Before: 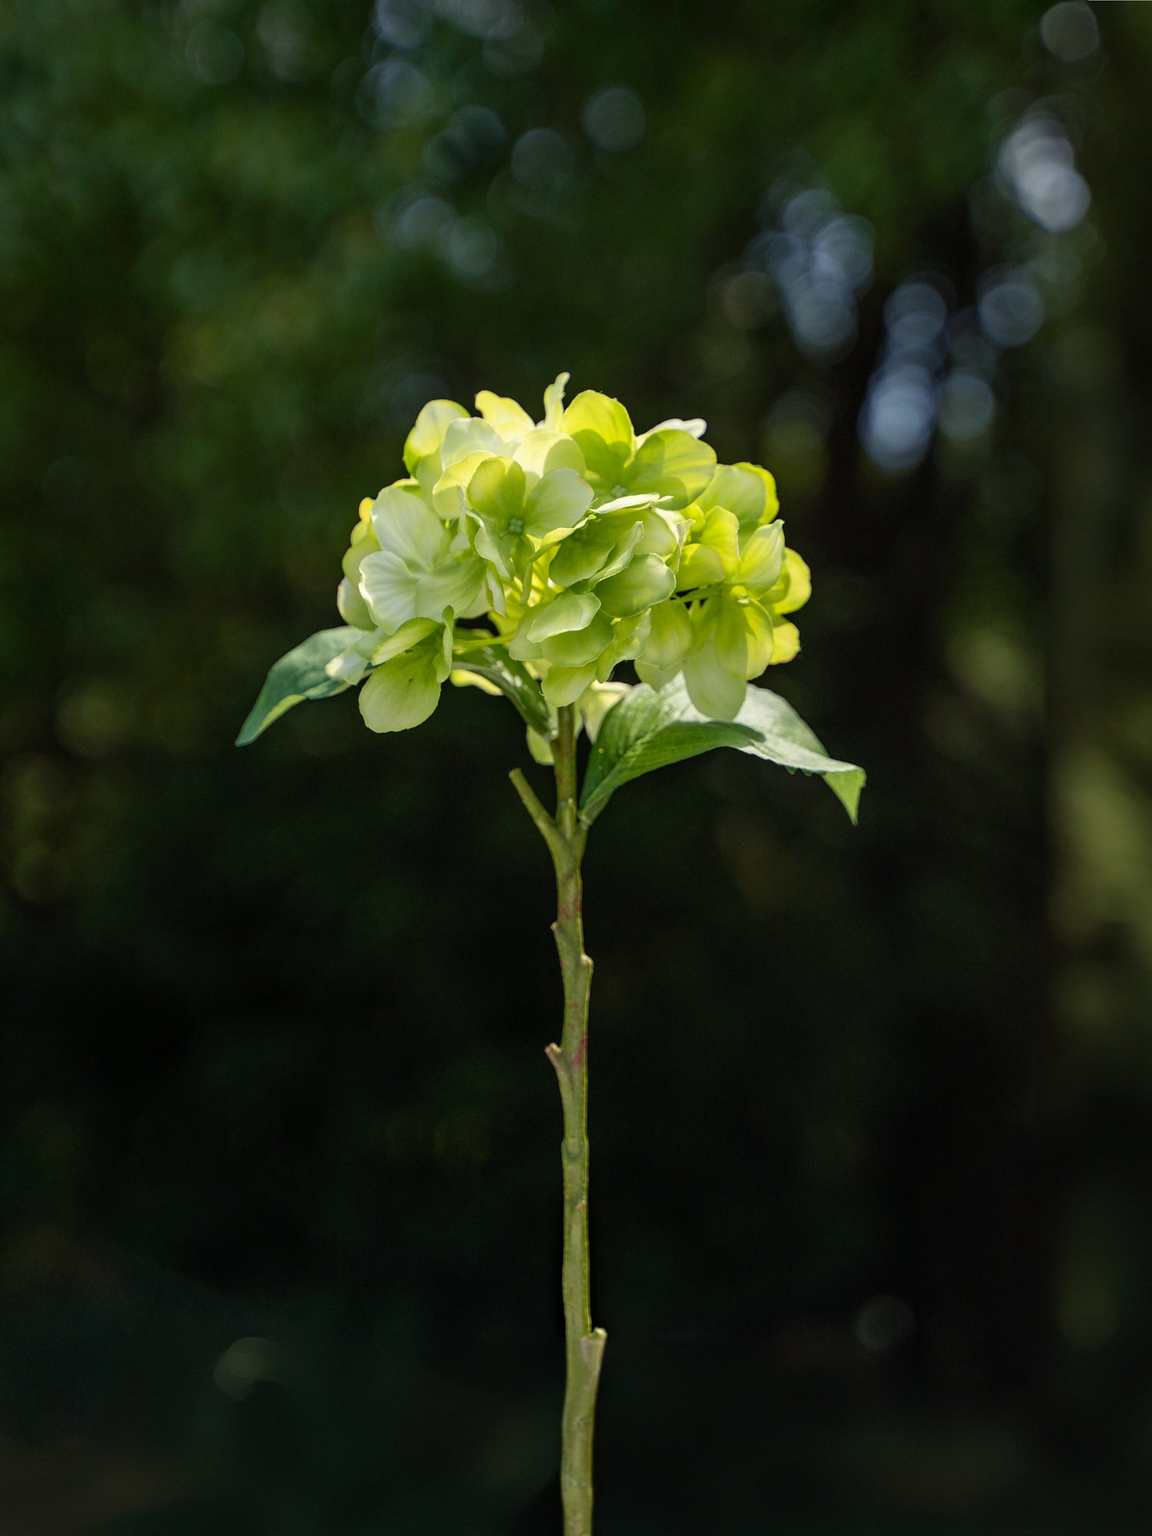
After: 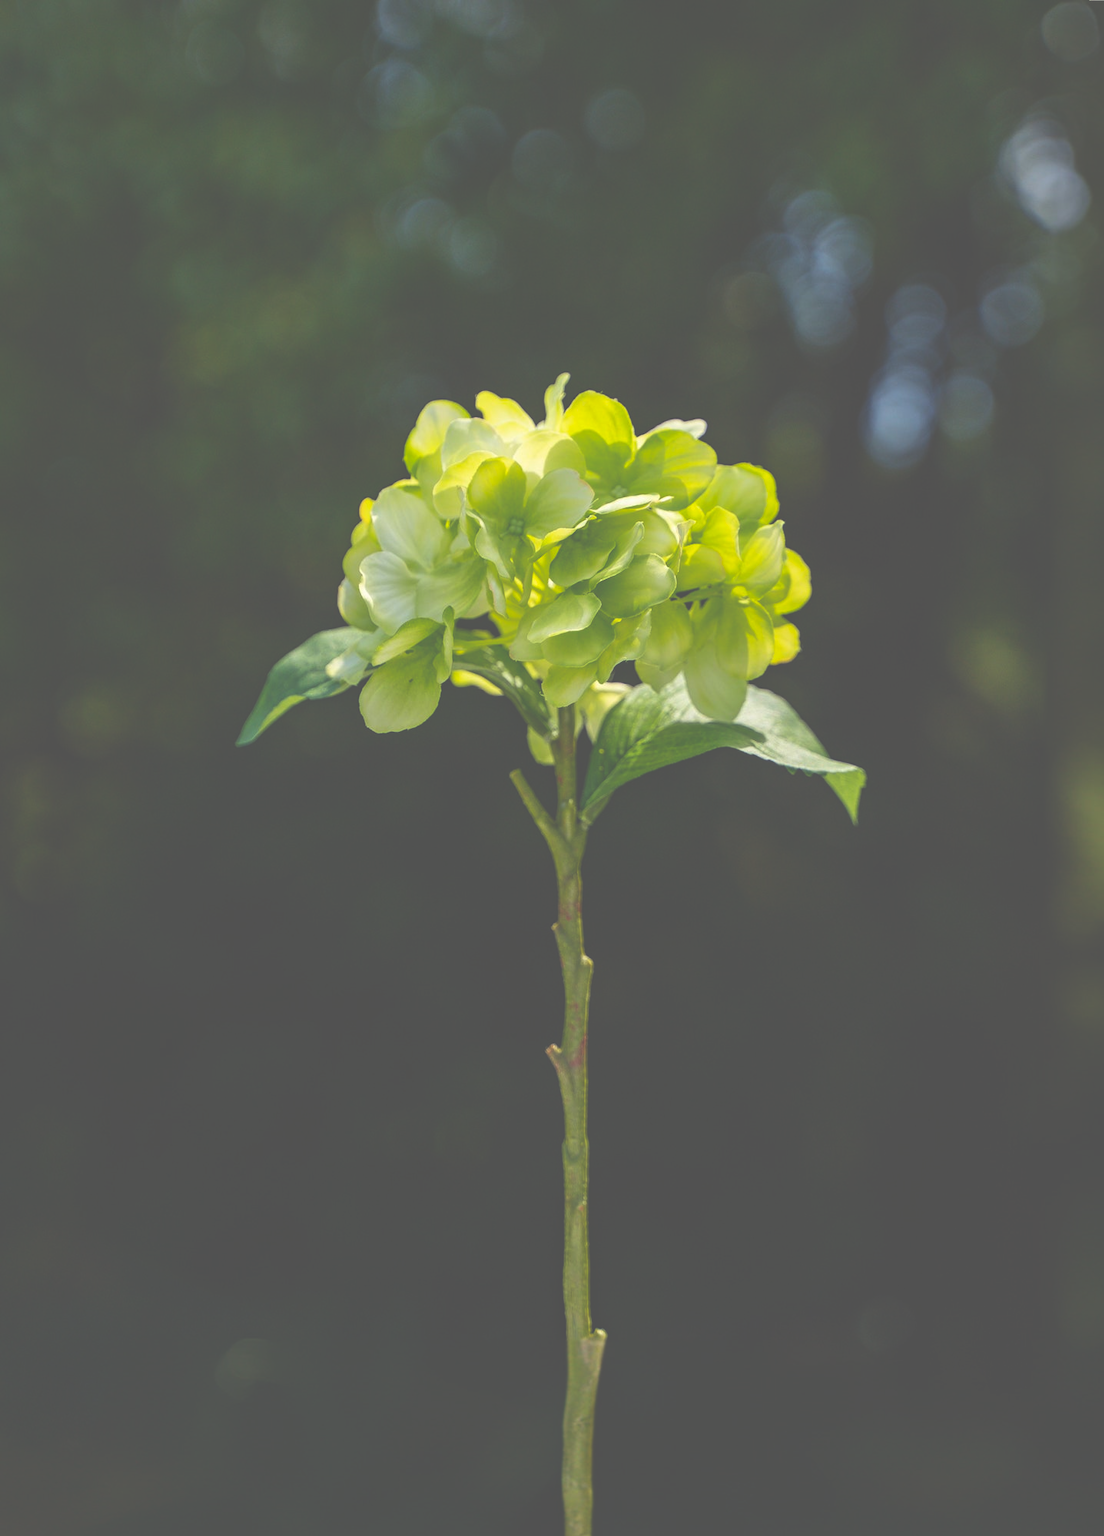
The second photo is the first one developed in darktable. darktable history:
color balance rgb: perceptual saturation grading › global saturation 20%, global vibrance 20%
crop: right 4.126%, bottom 0.031%
exposure: black level correction -0.087, compensate highlight preservation false
